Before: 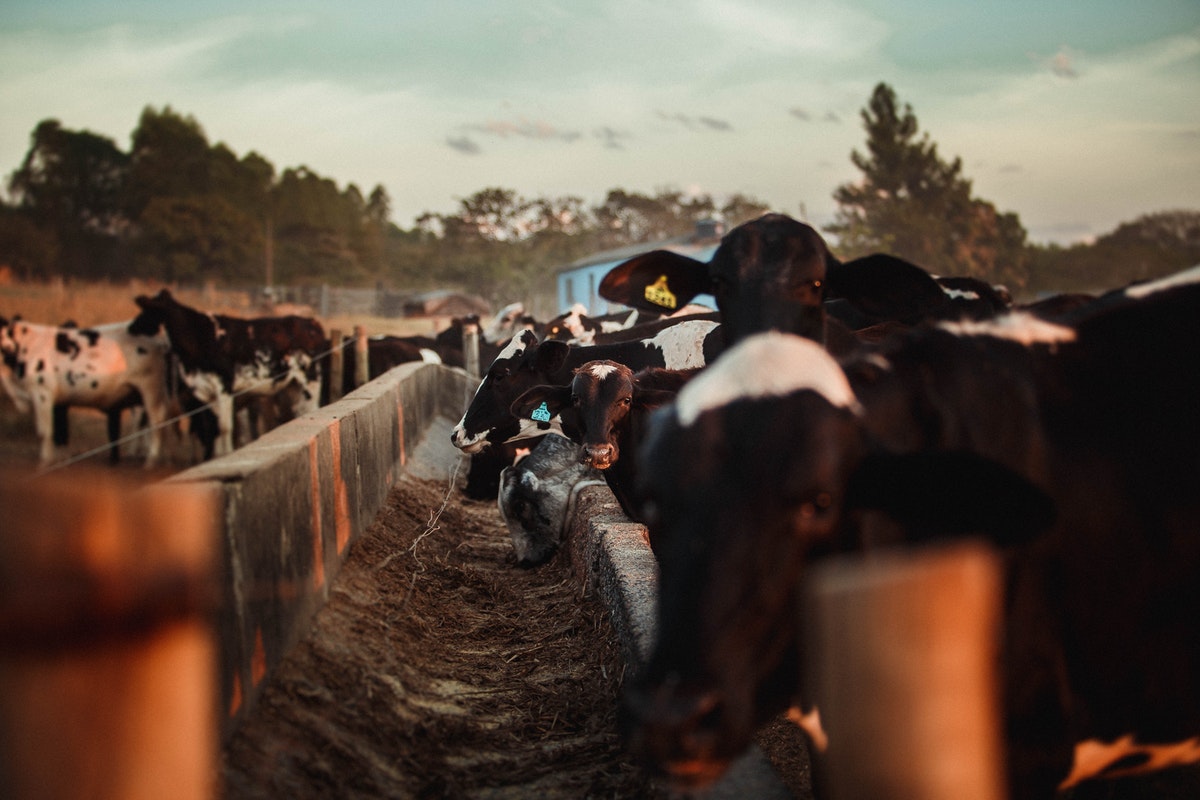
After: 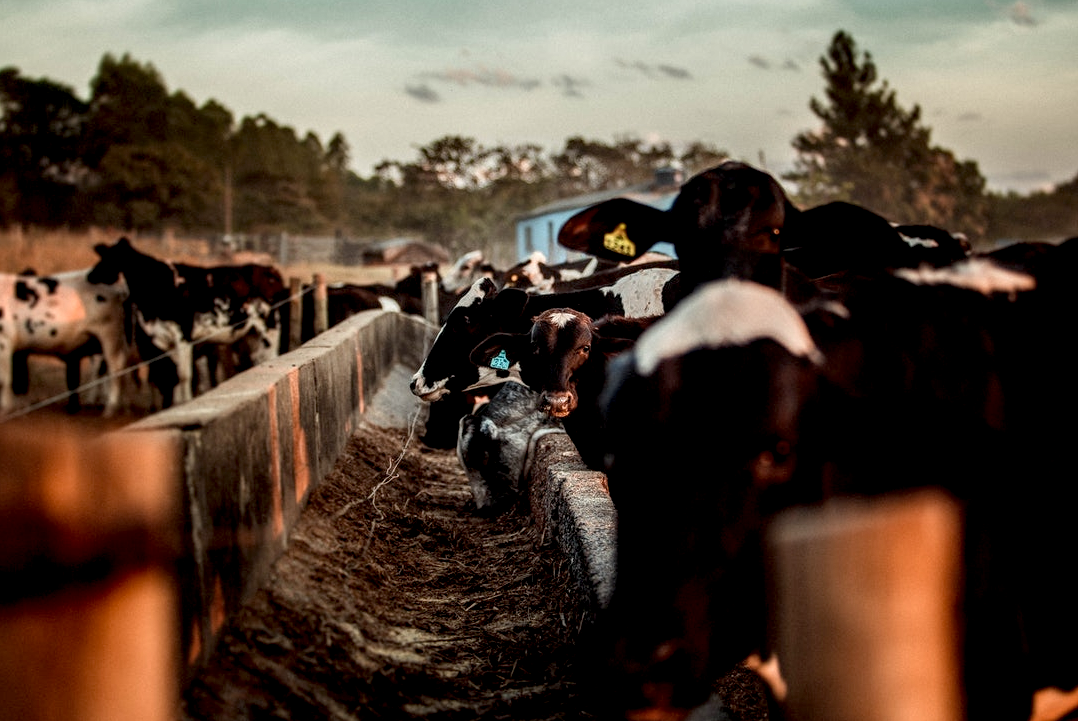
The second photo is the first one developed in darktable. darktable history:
crop: left 3.467%, top 6.522%, right 6.647%, bottom 3.283%
local contrast: highlights 60%, shadows 61%, detail 160%
exposure: black level correction 0.009, exposure -0.159 EV, compensate highlight preservation false
